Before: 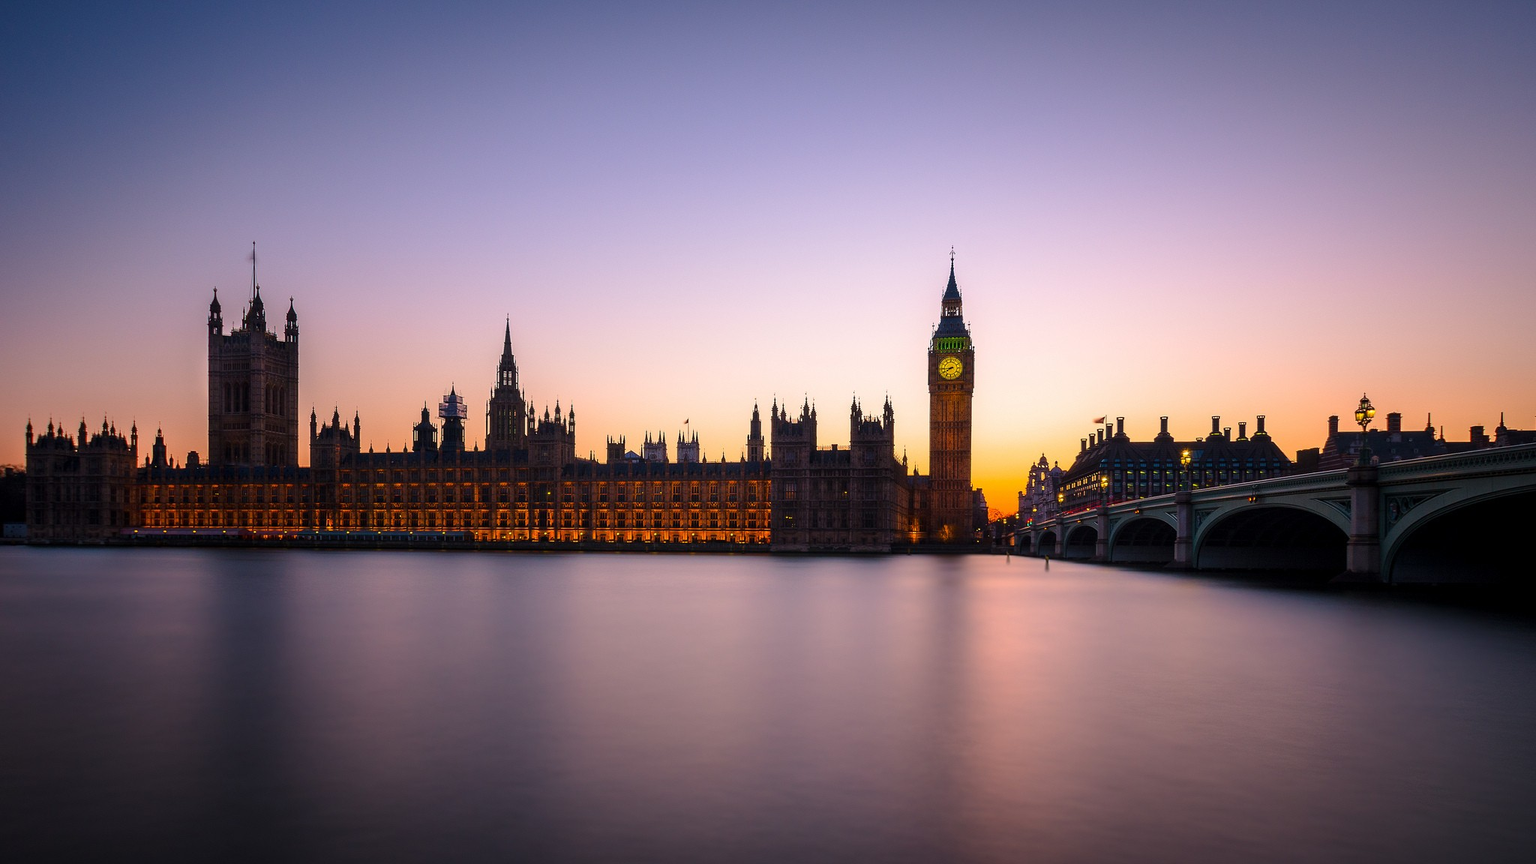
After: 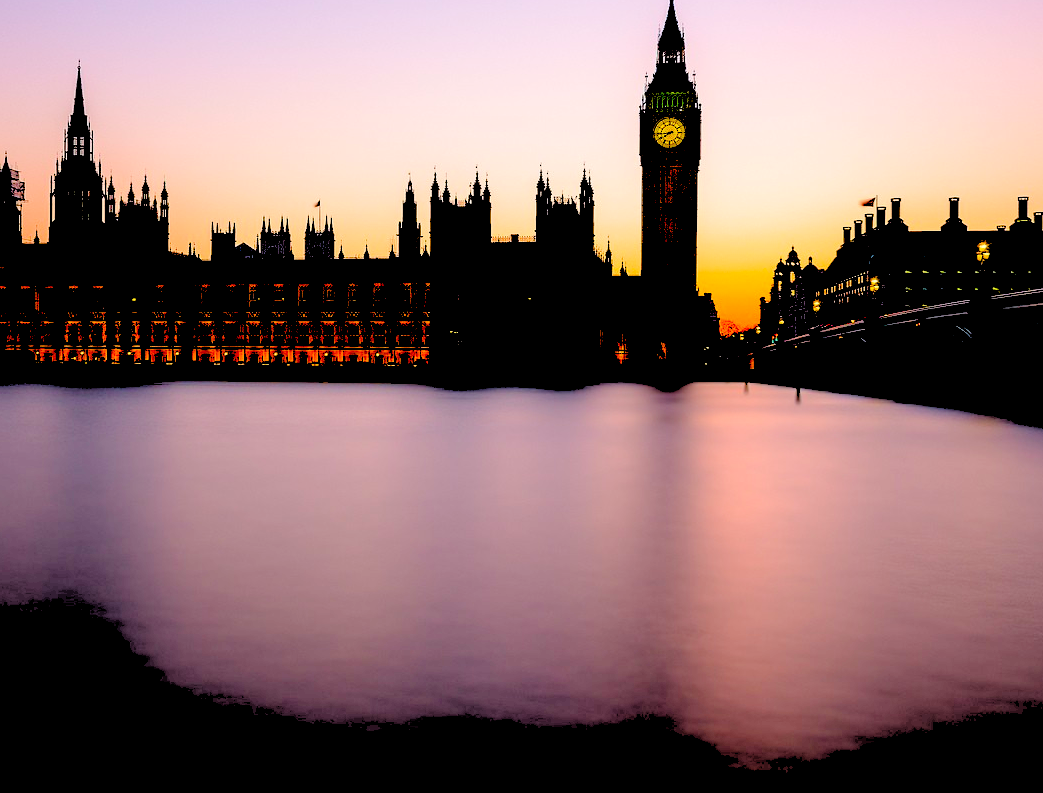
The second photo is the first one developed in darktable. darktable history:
crop and rotate: left 29.237%, top 31.152%, right 19.807%
exposure: black level correction 0.056, exposure -0.039 EV, compensate highlight preservation false
rgb levels: levels [[0.027, 0.429, 0.996], [0, 0.5, 1], [0, 0.5, 1]]
